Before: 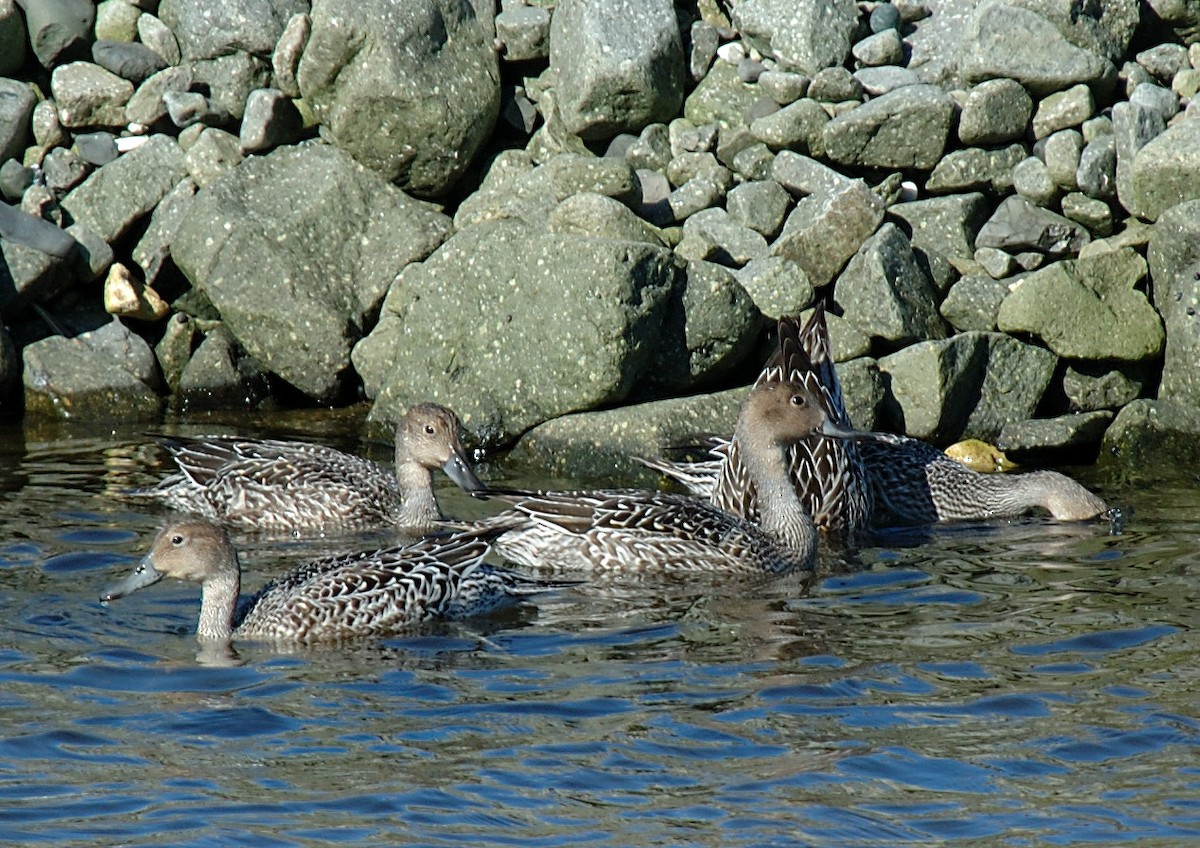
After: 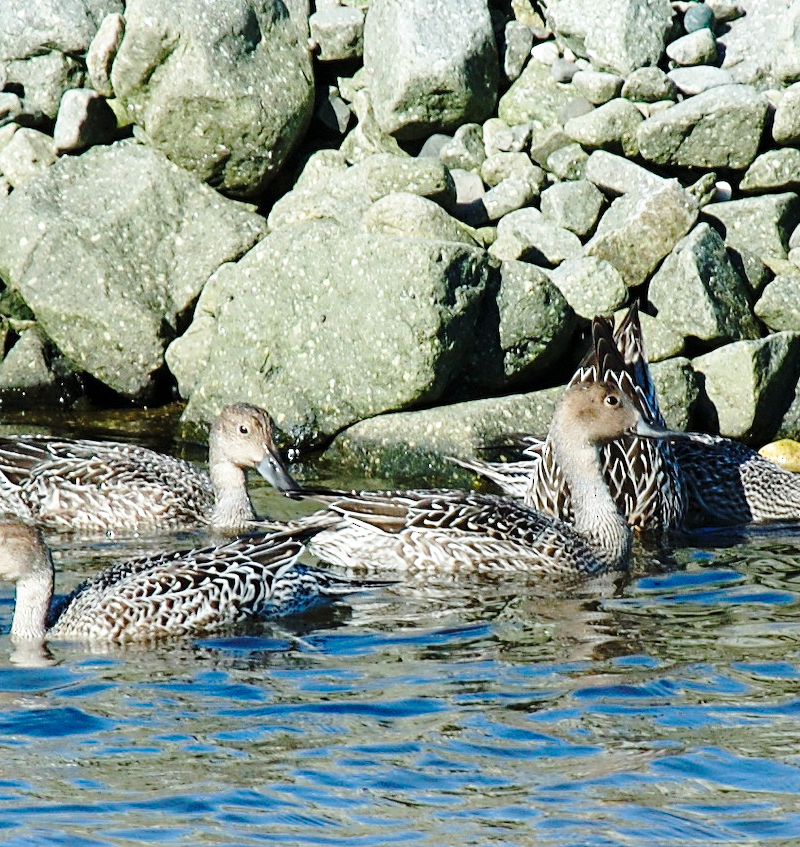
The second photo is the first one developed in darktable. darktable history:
crop and rotate: left 15.546%, right 17.787%
base curve: curves: ch0 [(0, 0) (0.032, 0.037) (0.105, 0.228) (0.435, 0.76) (0.856, 0.983) (1, 1)], preserve colors none
